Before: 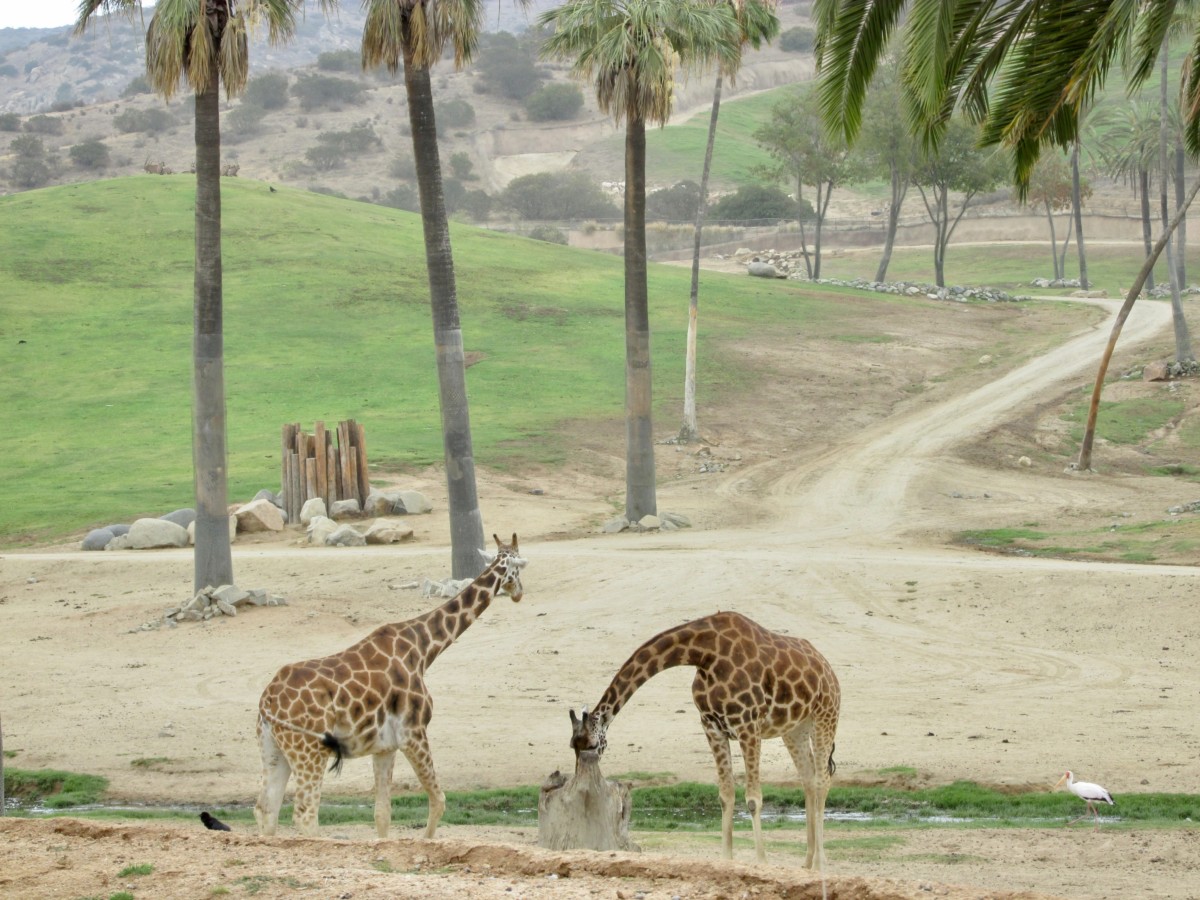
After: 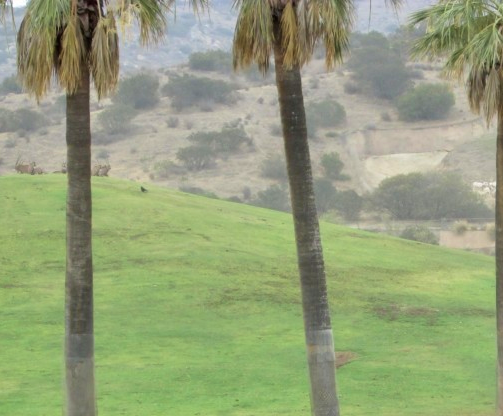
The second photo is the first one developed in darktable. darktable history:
velvia: on, module defaults
crop and rotate: left 10.817%, top 0.062%, right 47.194%, bottom 53.626%
